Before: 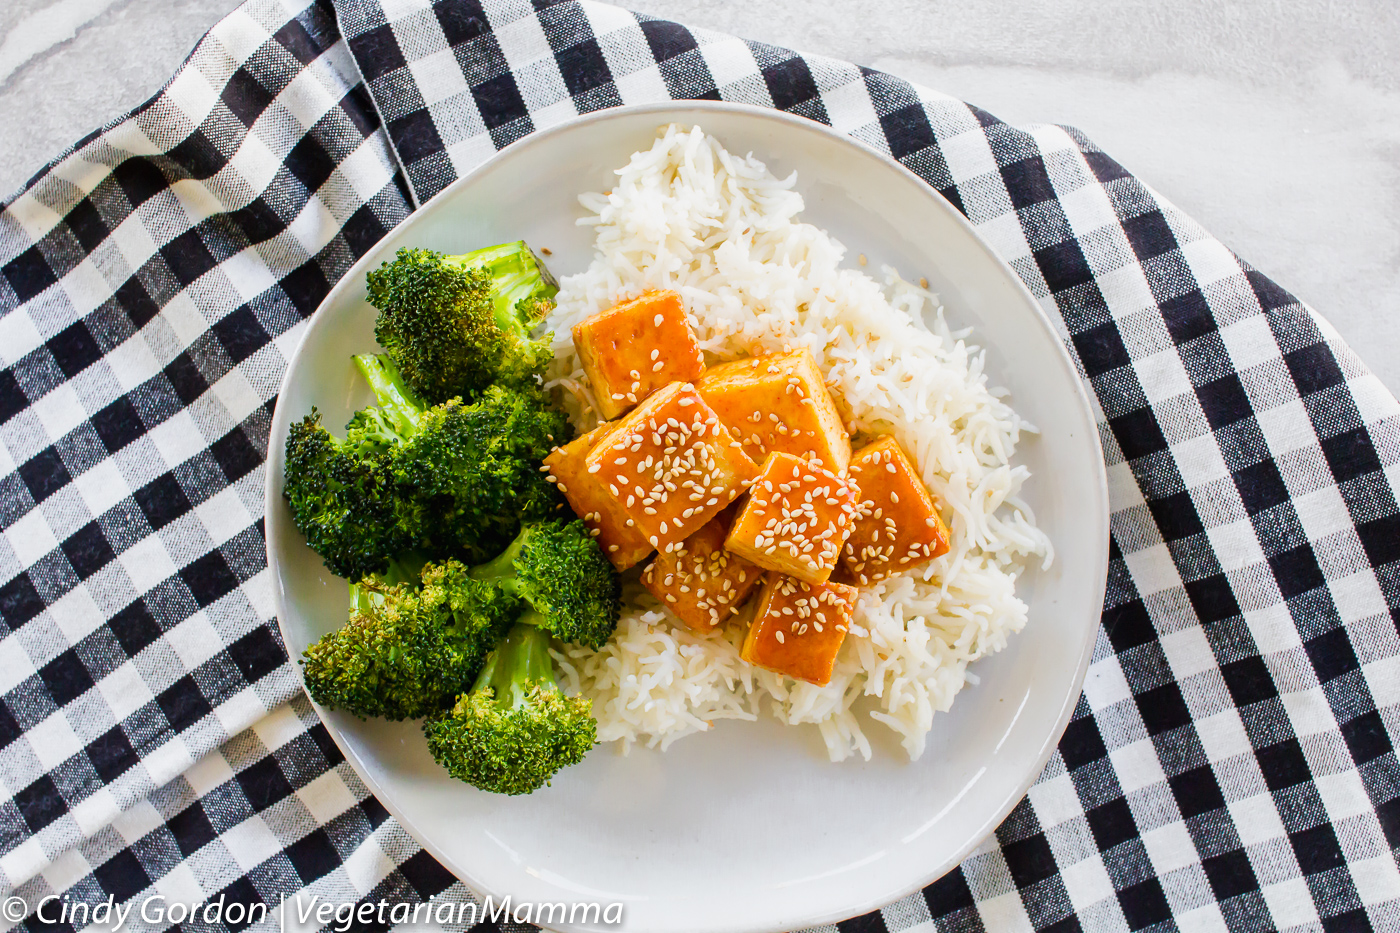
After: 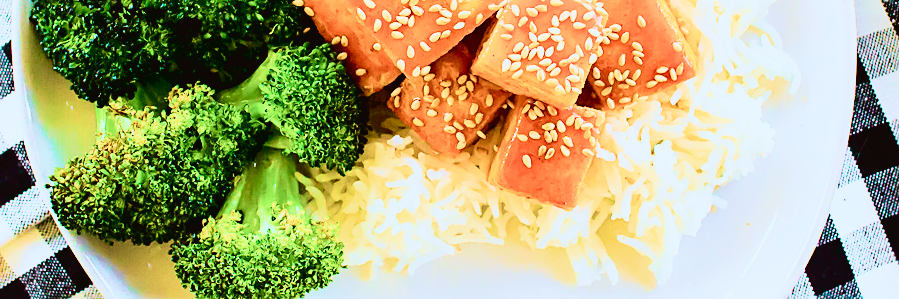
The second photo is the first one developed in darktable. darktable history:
exposure: exposure 0.945 EV, compensate exposure bias true, compensate highlight preservation false
crop: left 18.128%, top 51.1%, right 17.631%, bottom 16.848%
sharpen: on, module defaults
color correction: highlights a* -4.17, highlights b* -11.1
filmic rgb: black relative exposure -7.65 EV, white relative exposure 4.56 EV, hardness 3.61, iterations of high-quality reconstruction 0
tone curve: curves: ch0 [(0, 0.022) (0.177, 0.086) (0.392, 0.438) (0.704, 0.844) (0.858, 0.938) (1, 0.981)]; ch1 [(0, 0) (0.402, 0.36) (0.476, 0.456) (0.498, 0.501) (0.518, 0.521) (0.58, 0.598) (0.619, 0.65) (0.692, 0.737) (1, 1)]; ch2 [(0, 0) (0.415, 0.438) (0.483, 0.499) (0.503, 0.507) (0.526, 0.537) (0.563, 0.624) (0.626, 0.714) (0.699, 0.753) (0.997, 0.858)], color space Lab, independent channels, preserve colors none
velvia: strength 67.09%, mid-tones bias 0.977
